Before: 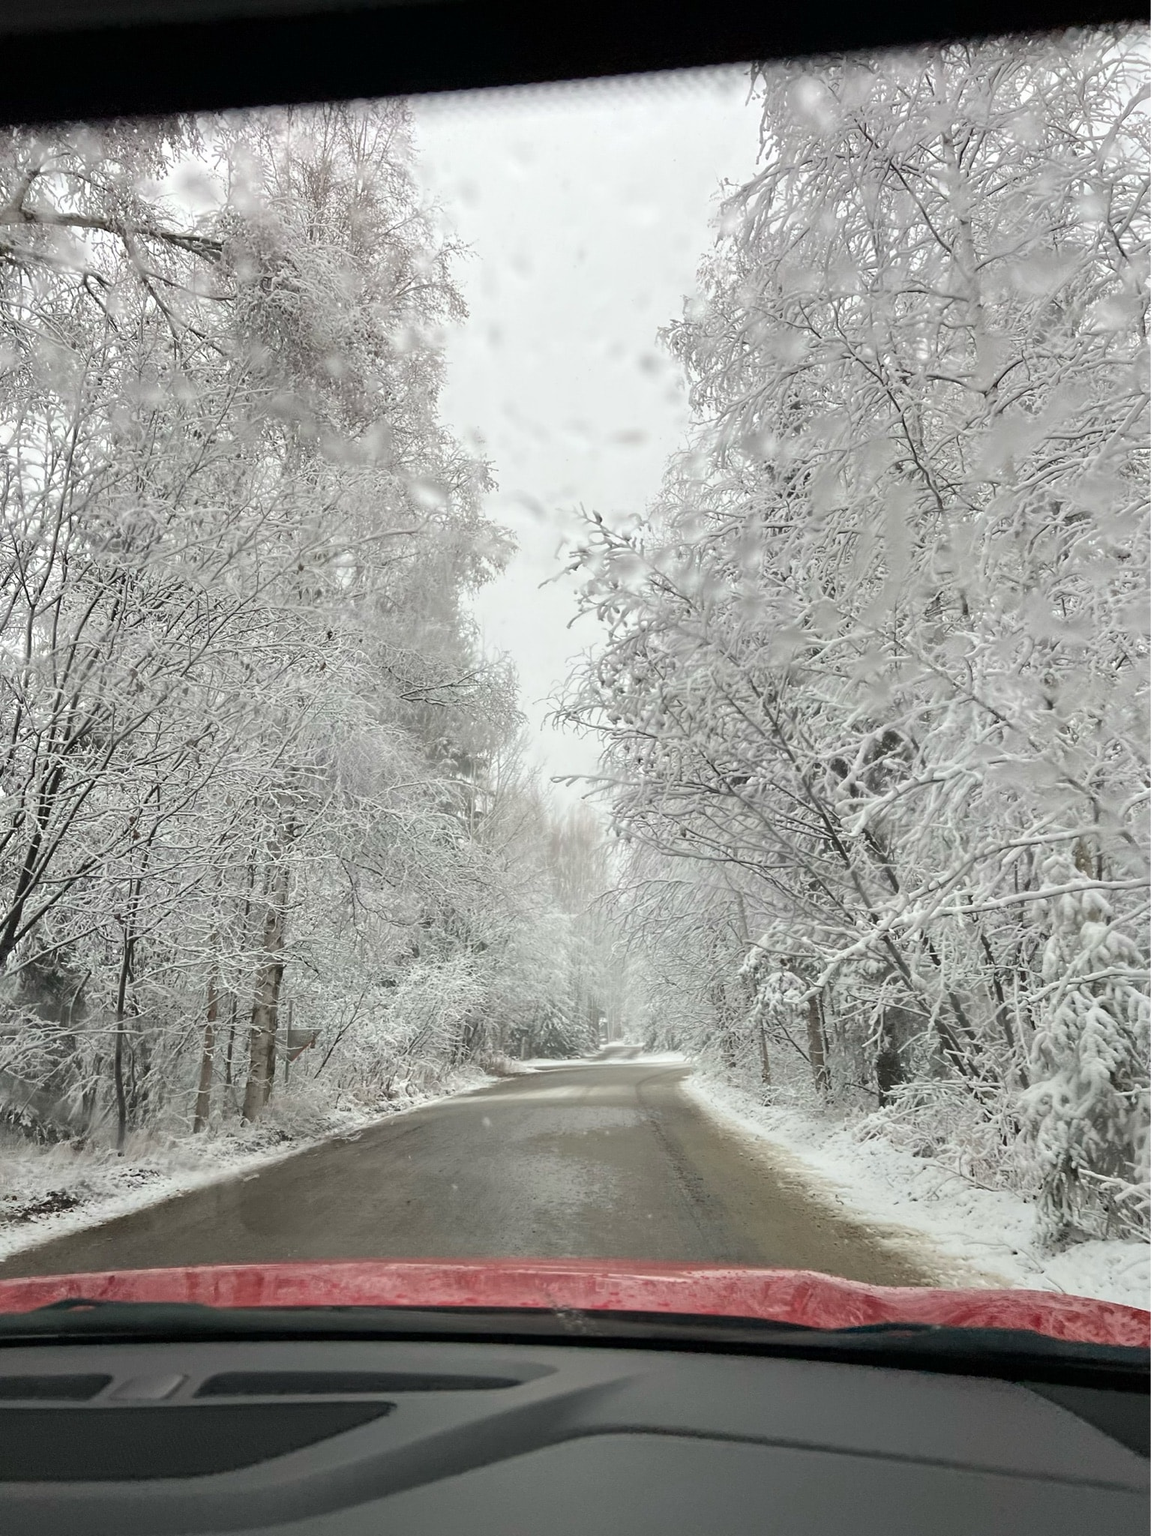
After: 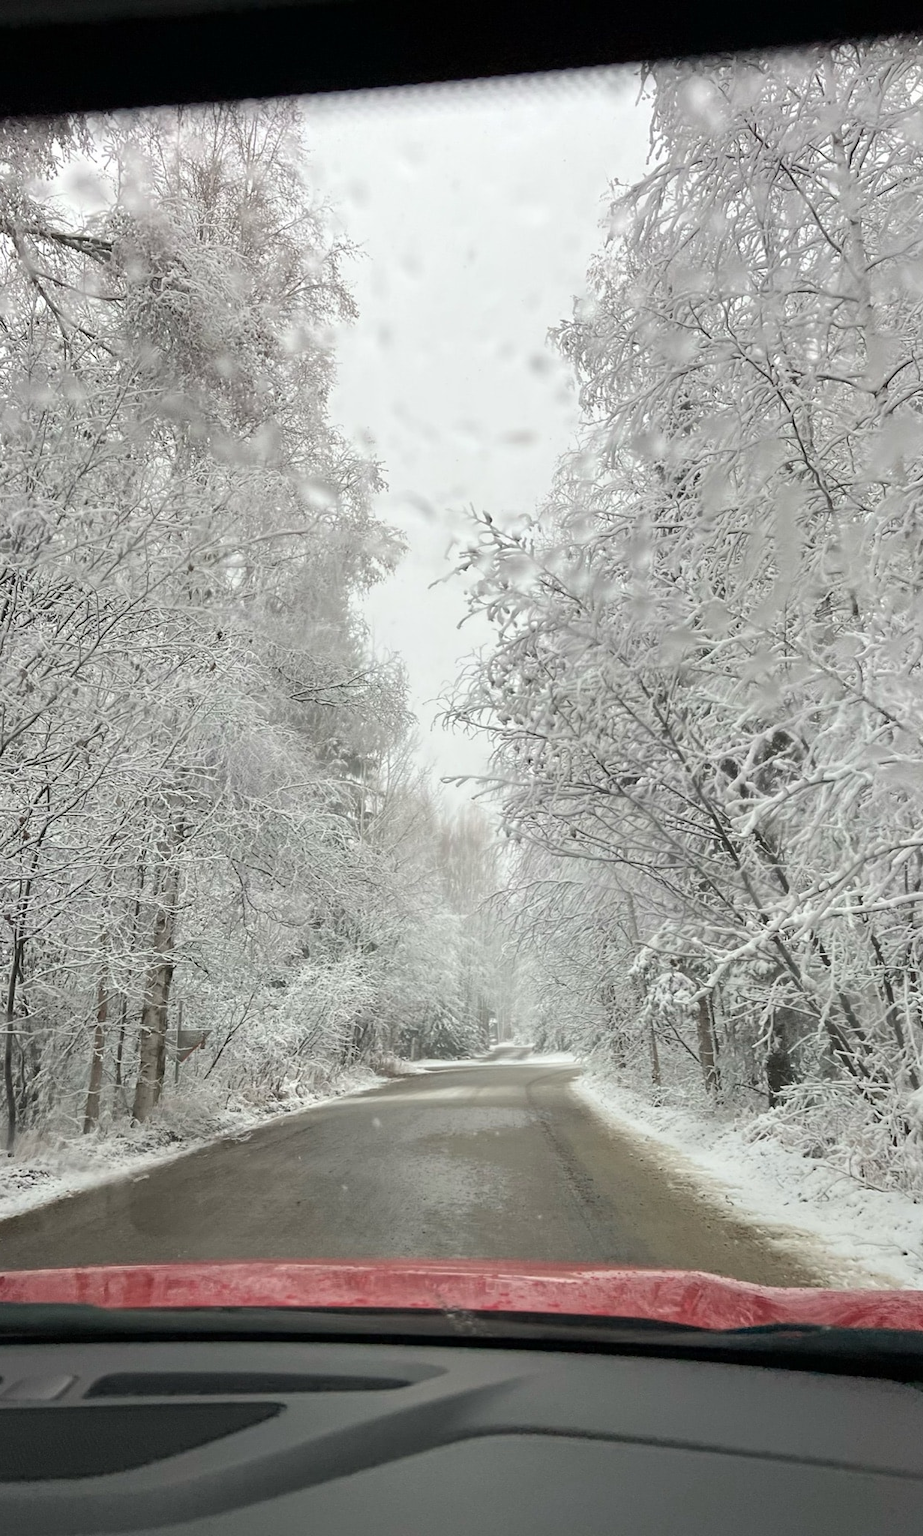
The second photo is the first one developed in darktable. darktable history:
crop and rotate: left 9.6%, right 10.184%
